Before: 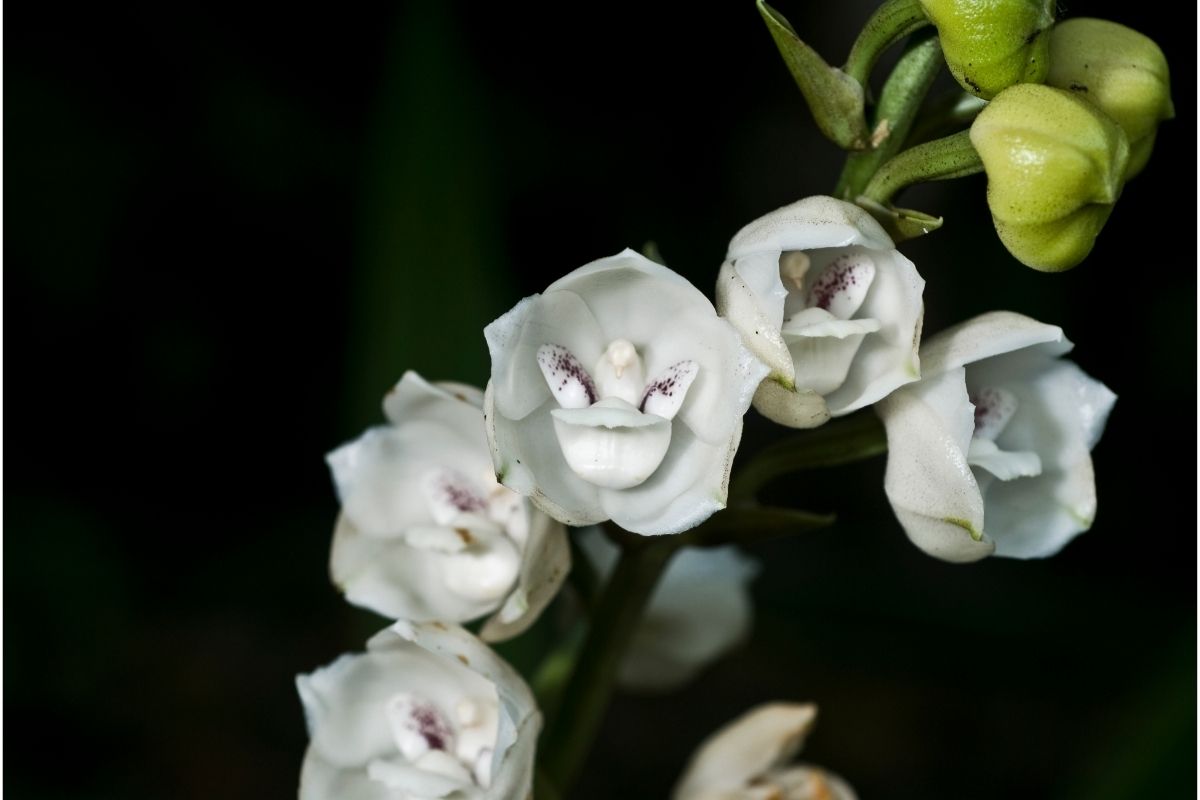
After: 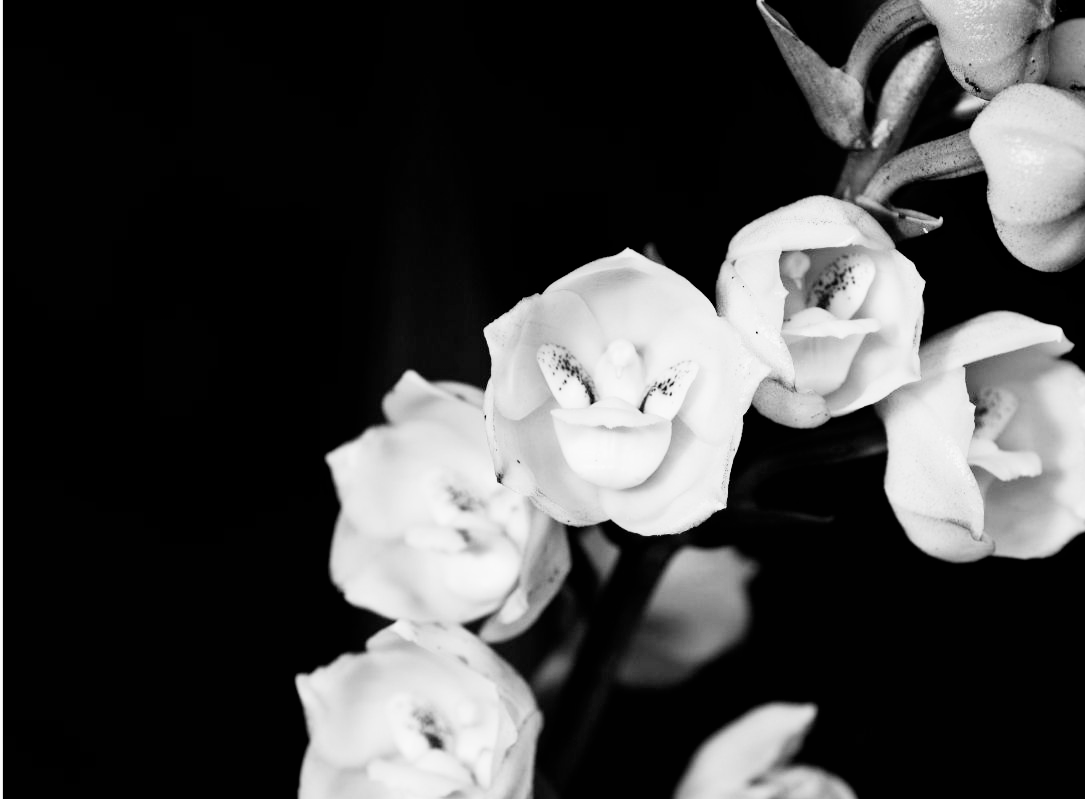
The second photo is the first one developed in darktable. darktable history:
exposure: black level correction 0, exposure 1 EV, compensate exposure bias true, compensate highlight preservation false
monochrome: on, module defaults
crop: right 9.509%, bottom 0.031%
color correction: highlights a* 10.21, highlights b* 9.79, shadows a* 8.61, shadows b* 7.88, saturation 0.8
filmic rgb: black relative exposure -5 EV, hardness 2.88, contrast 1.3, highlights saturation mix -30%
